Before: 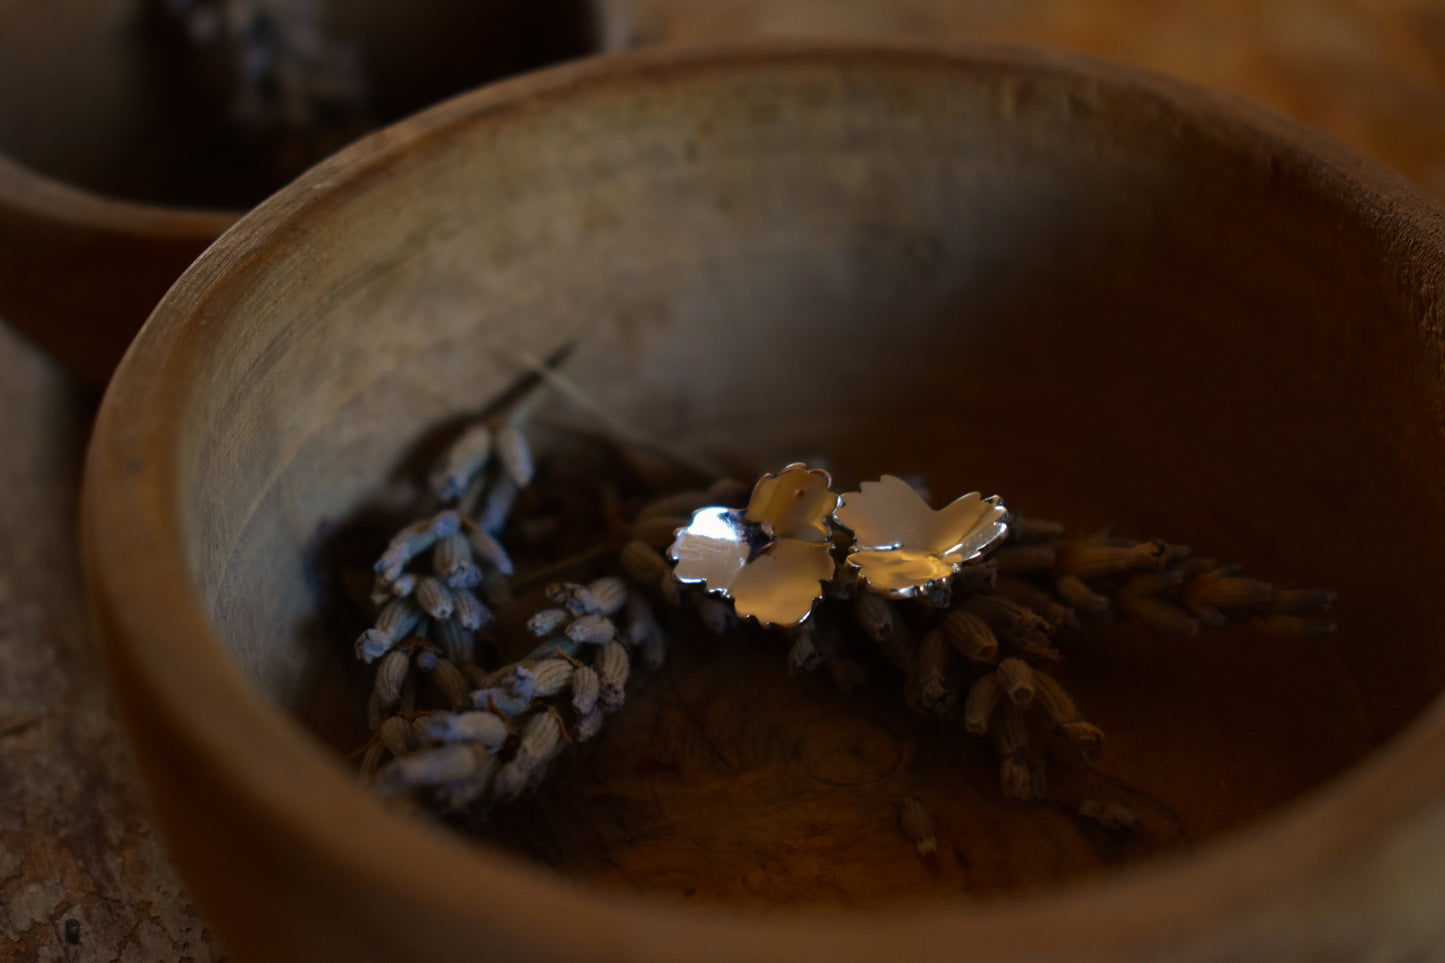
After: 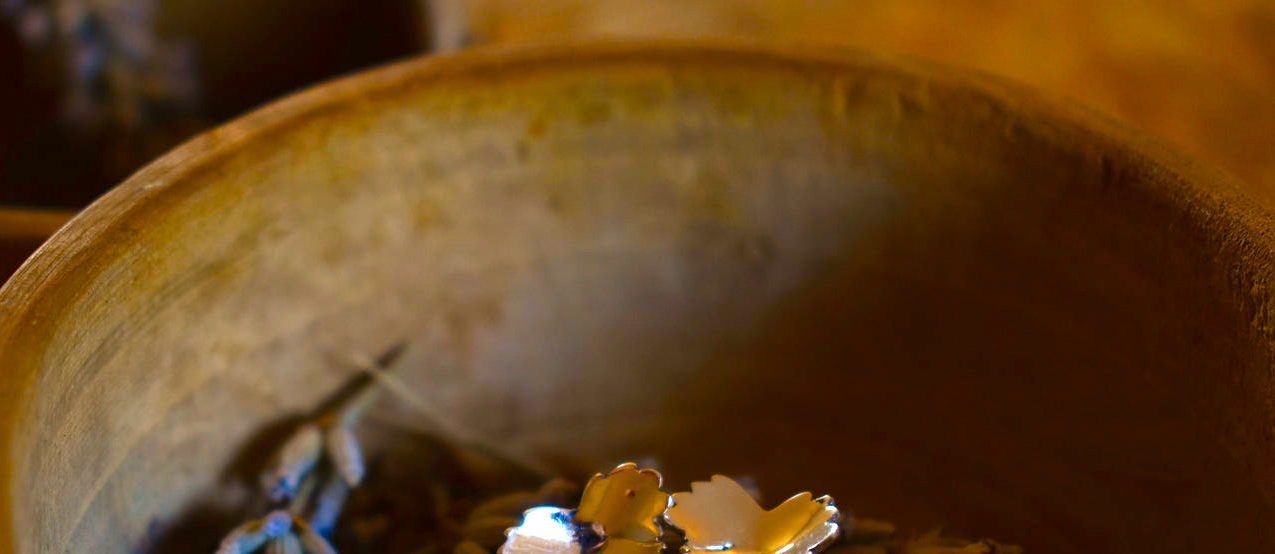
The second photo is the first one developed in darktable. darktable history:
color balance rgb: linear chroma grading › global chroma 15.4%, perceptual saturation grading › global saturation 20%, perceptual saturation grading › highlights -25.644%, perceptual saturation grading › shadows 50.226%, global vibrance 20%
crop and rotate: left 11.708%, bottom 42.388%
exposure: black level correction 0, exposure 1.106 EV, compensate highlight preservation false
